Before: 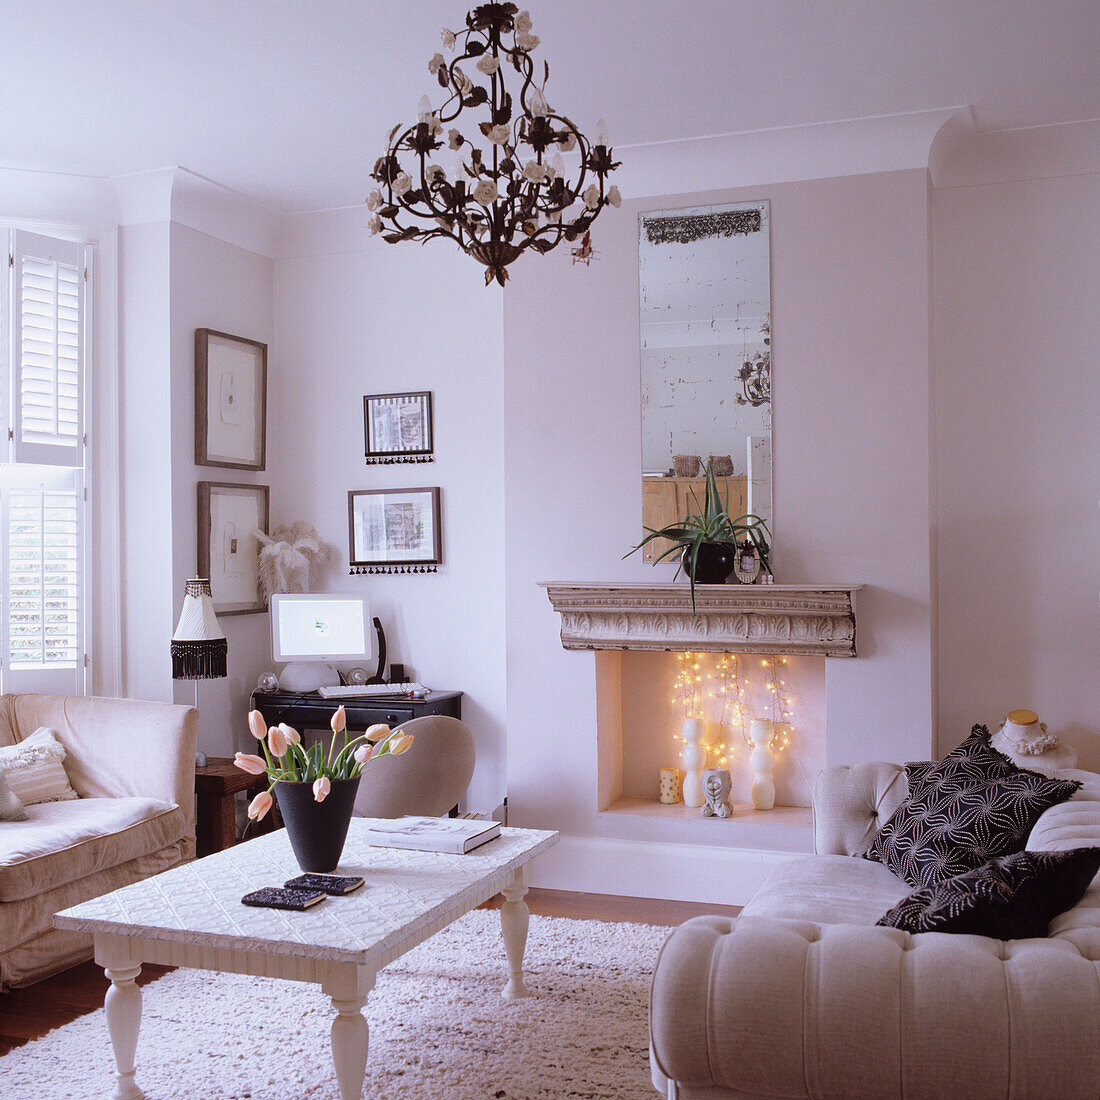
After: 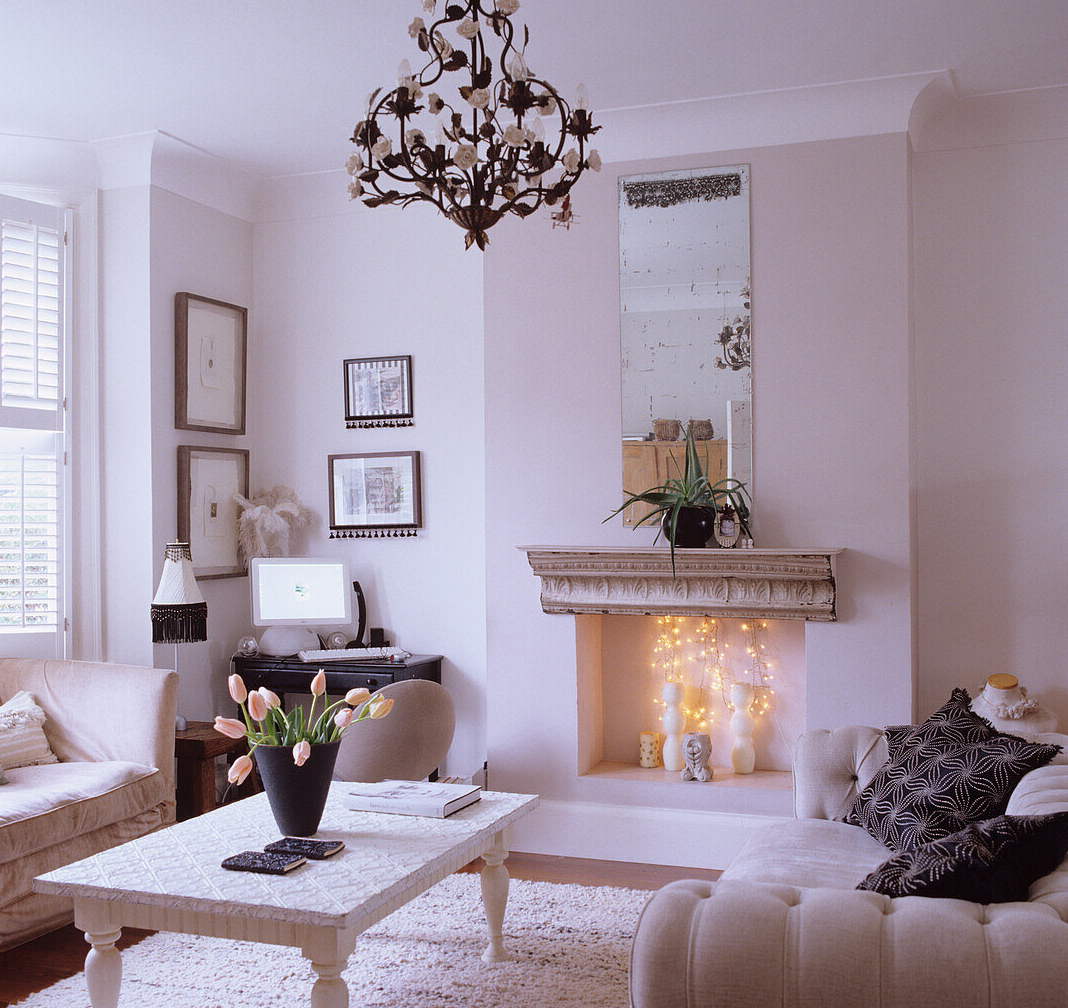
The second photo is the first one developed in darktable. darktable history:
crop: left 1.89%, top 3.307%, right 0.952%, bottom 4.98%
